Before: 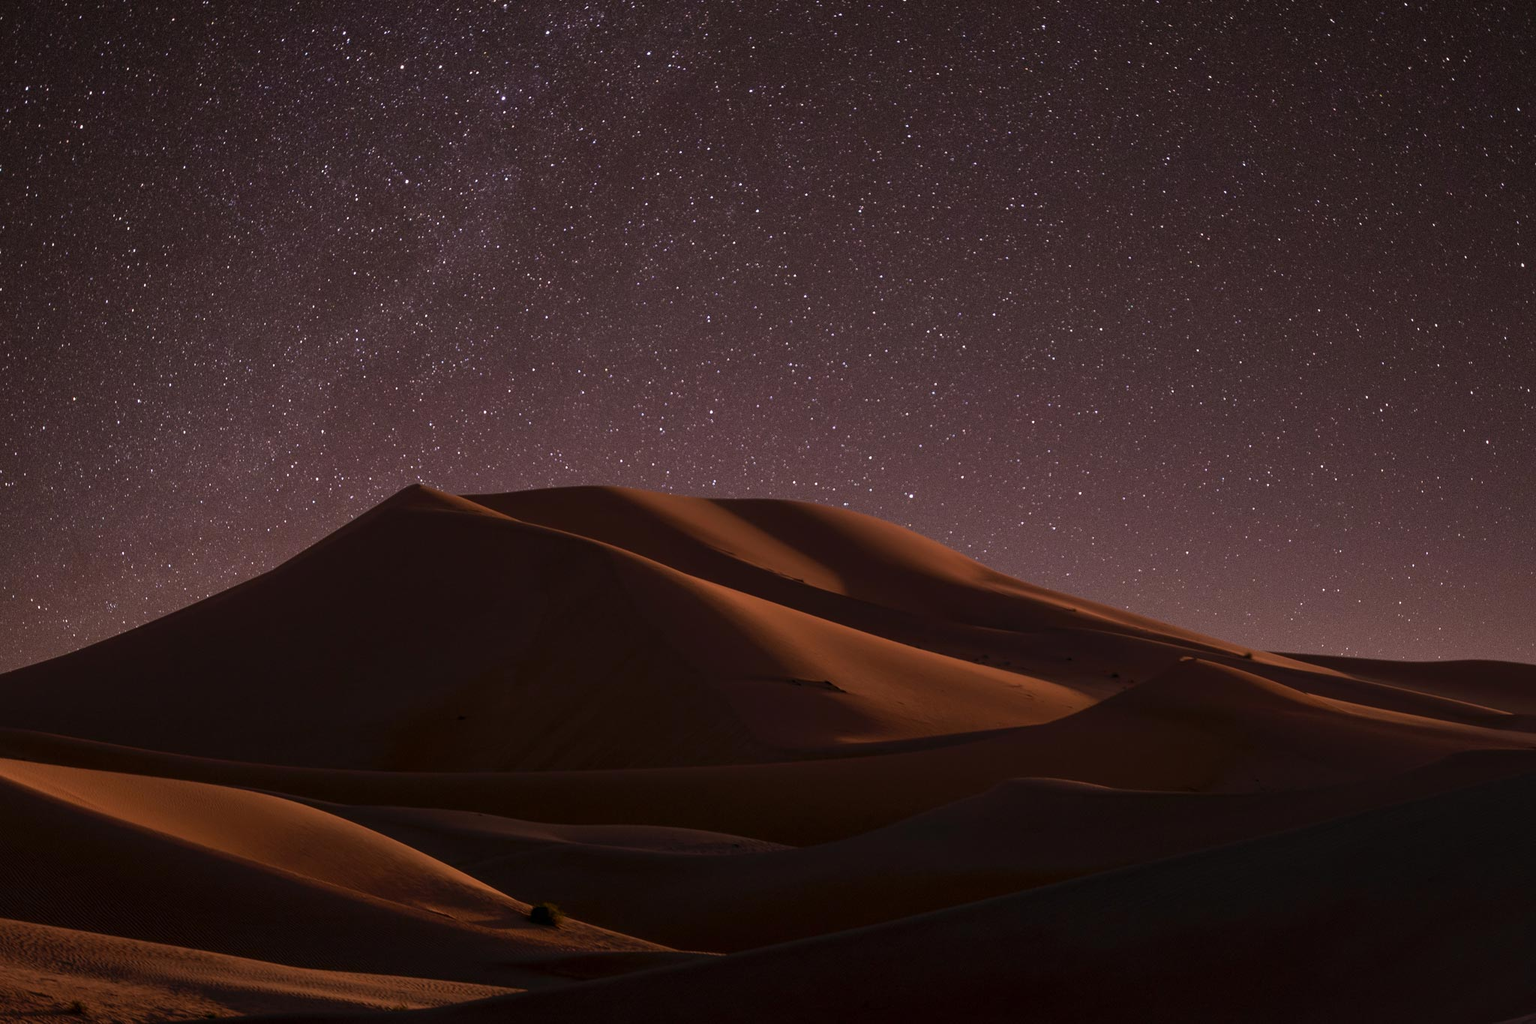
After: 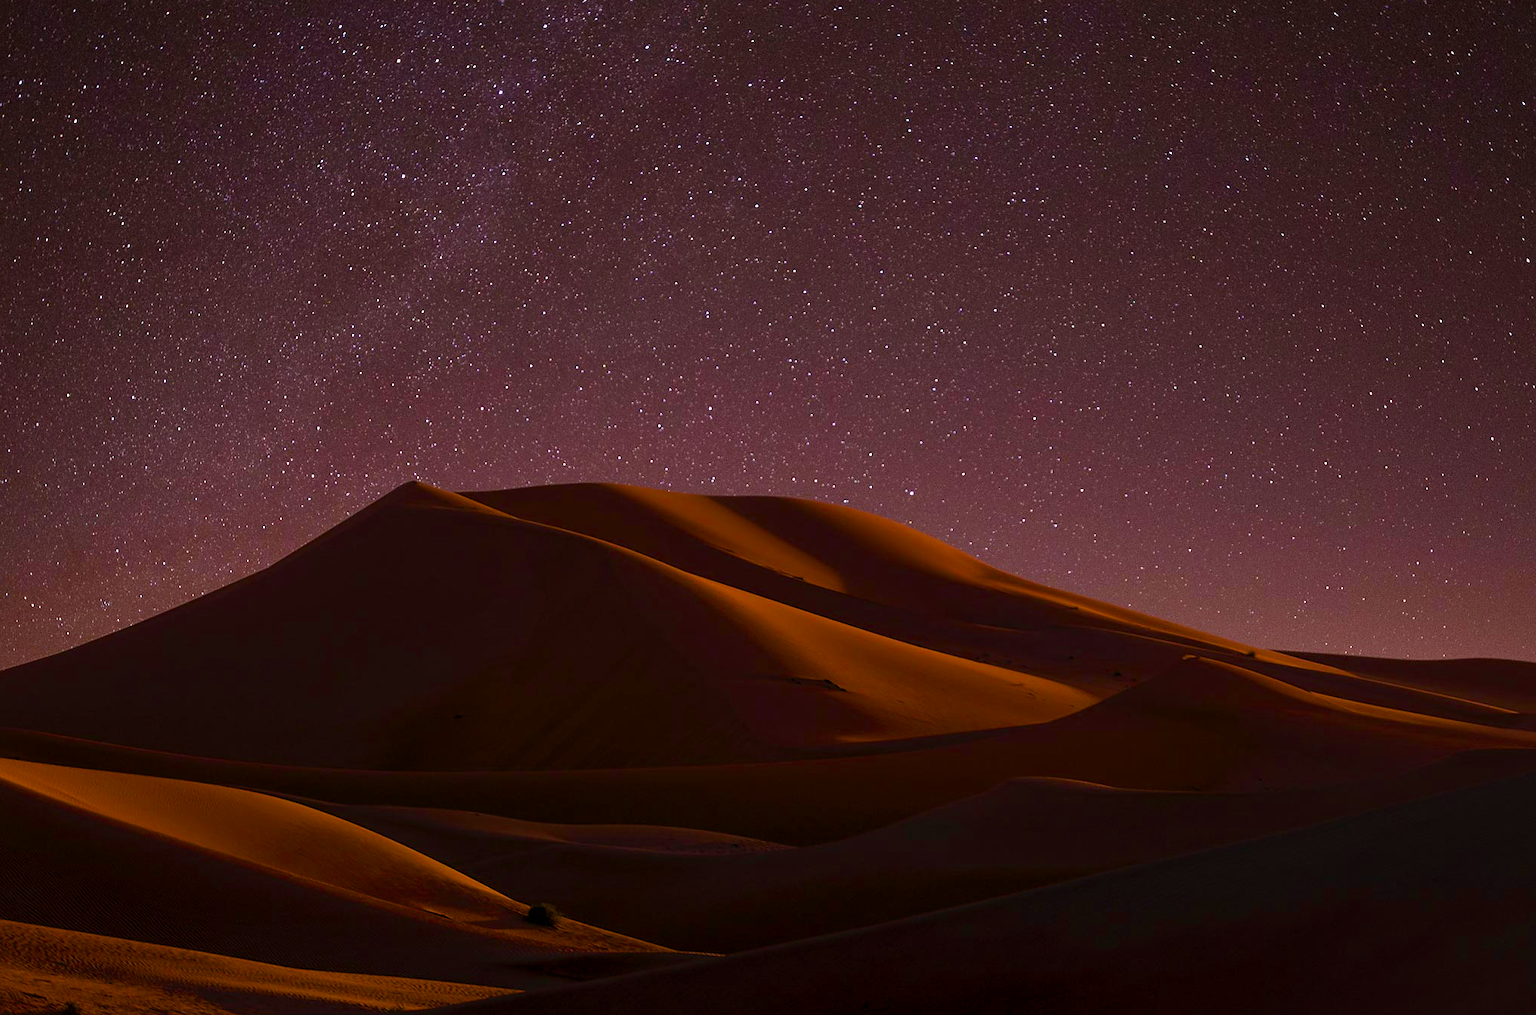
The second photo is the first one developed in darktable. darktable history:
sharpen: radius 1.485, amount 0.391, threshold 1.612
crop: left 0.445%, top 0.664%, right 0.251%, bottom 0.871%
color balance rgb: linear chroma grading › global chroma 9.688%, perceptual saturation grading › global saturation 20%, perceptual saturation grading › highlights -25.362%, perceptual saturation grading › shadows 49.853%, global vibrance 20%
